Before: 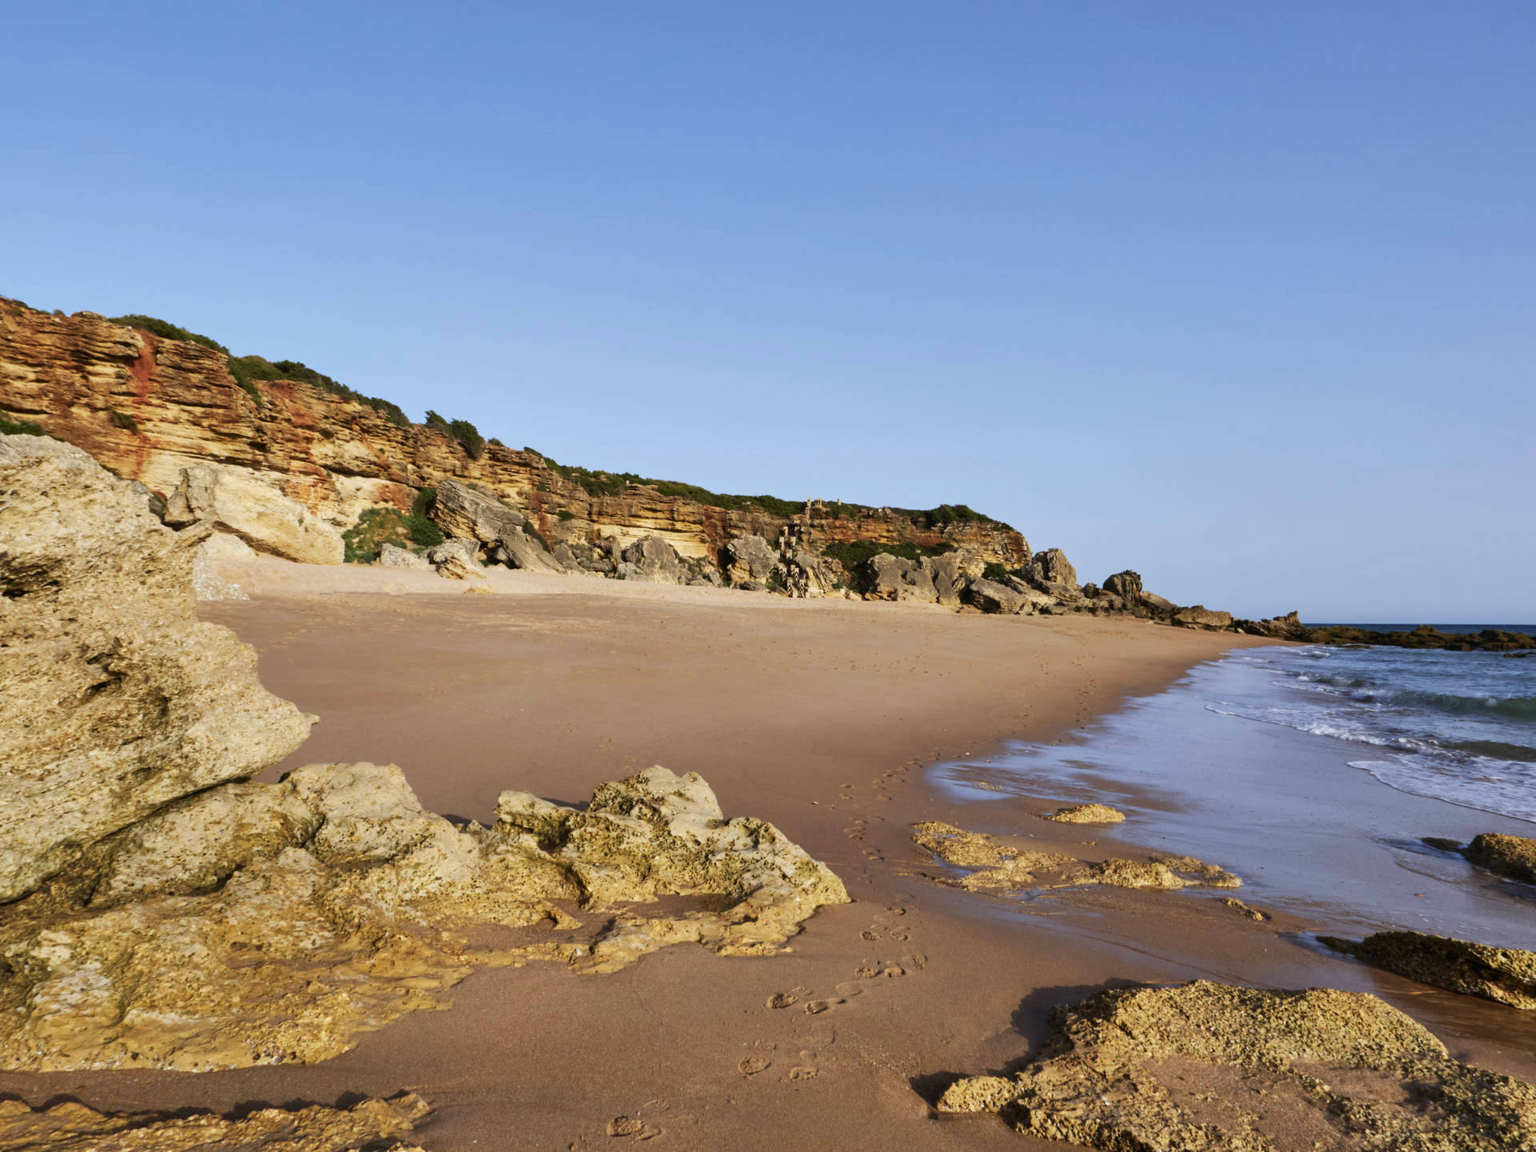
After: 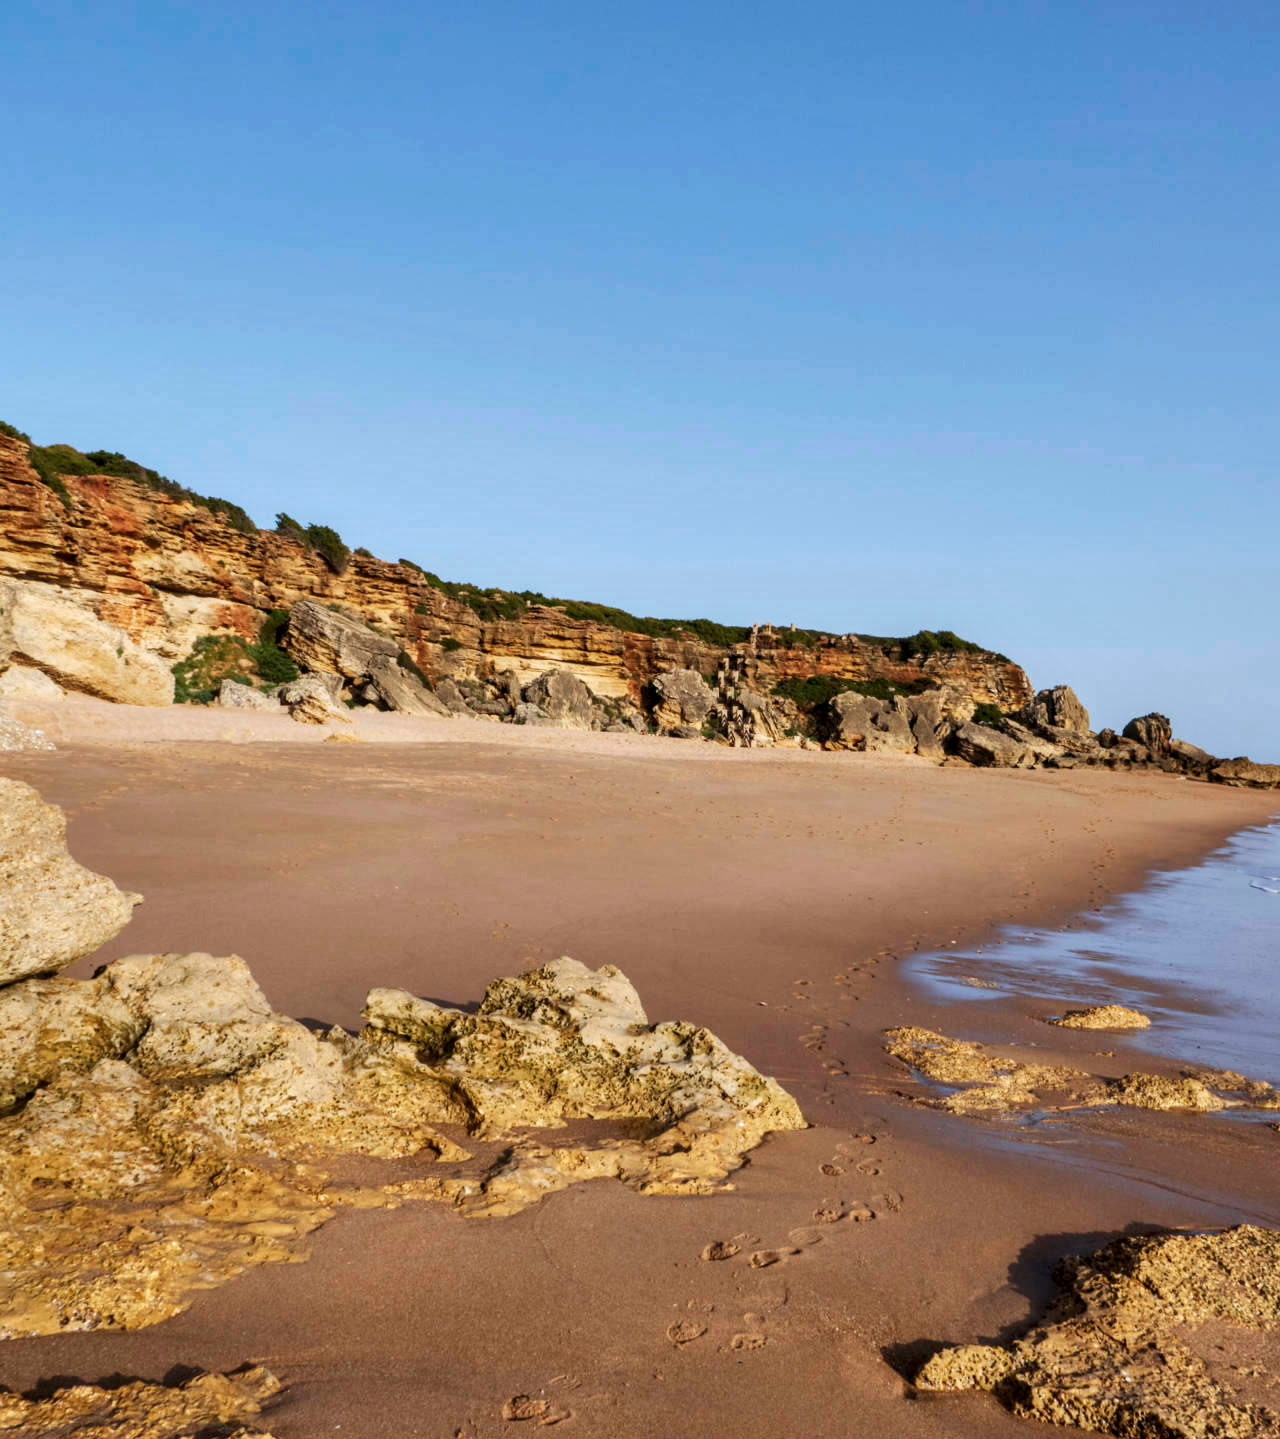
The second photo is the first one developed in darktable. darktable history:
local contrast: on, module defaults
crop and rotate: left 13.382%, right 19.918%
